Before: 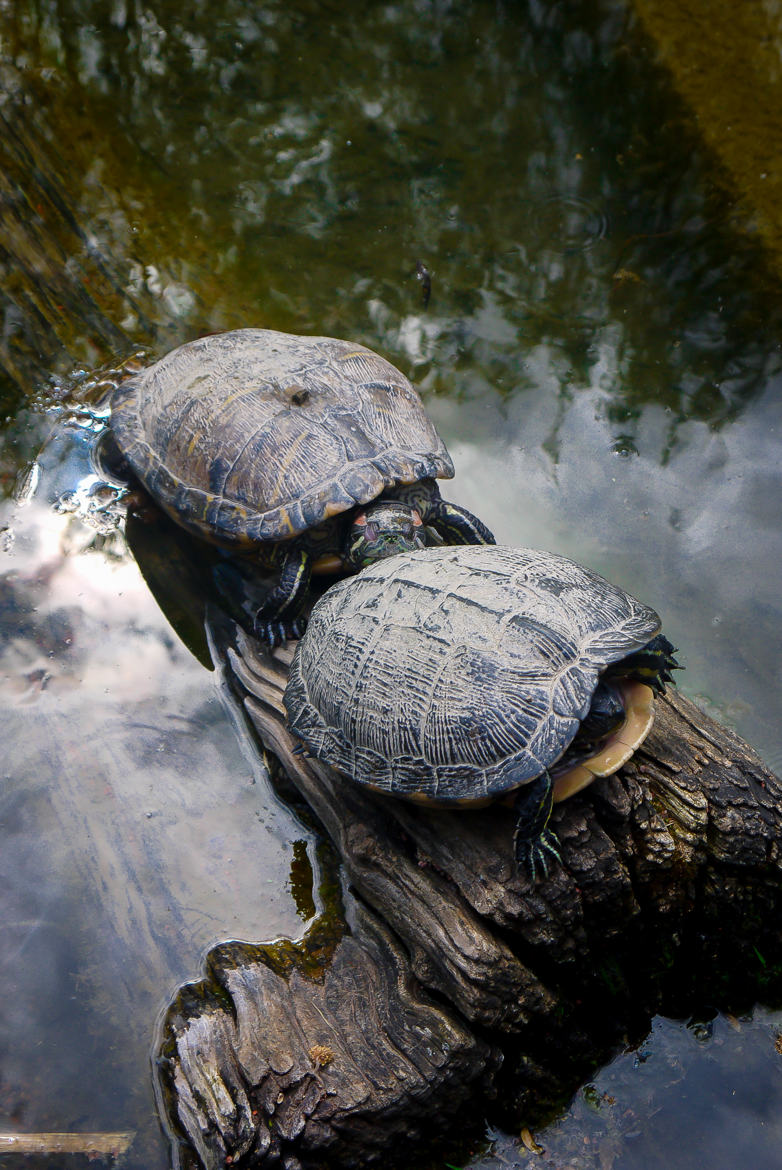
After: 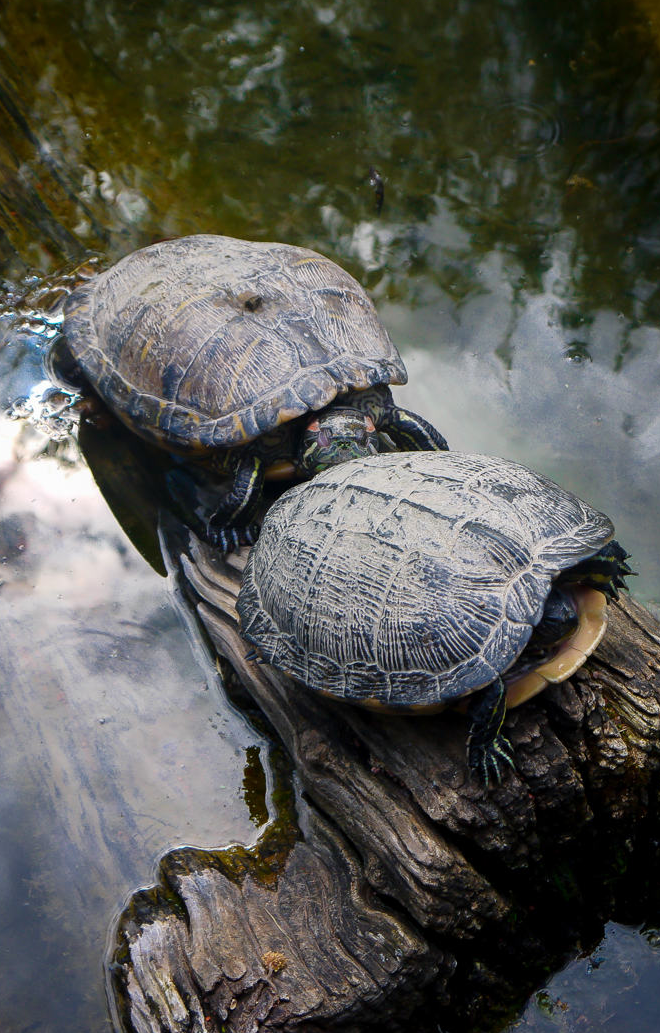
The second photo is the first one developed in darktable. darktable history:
crop: left 6.029%, top 8.071%, right 9.534%, bottom 3.575%
